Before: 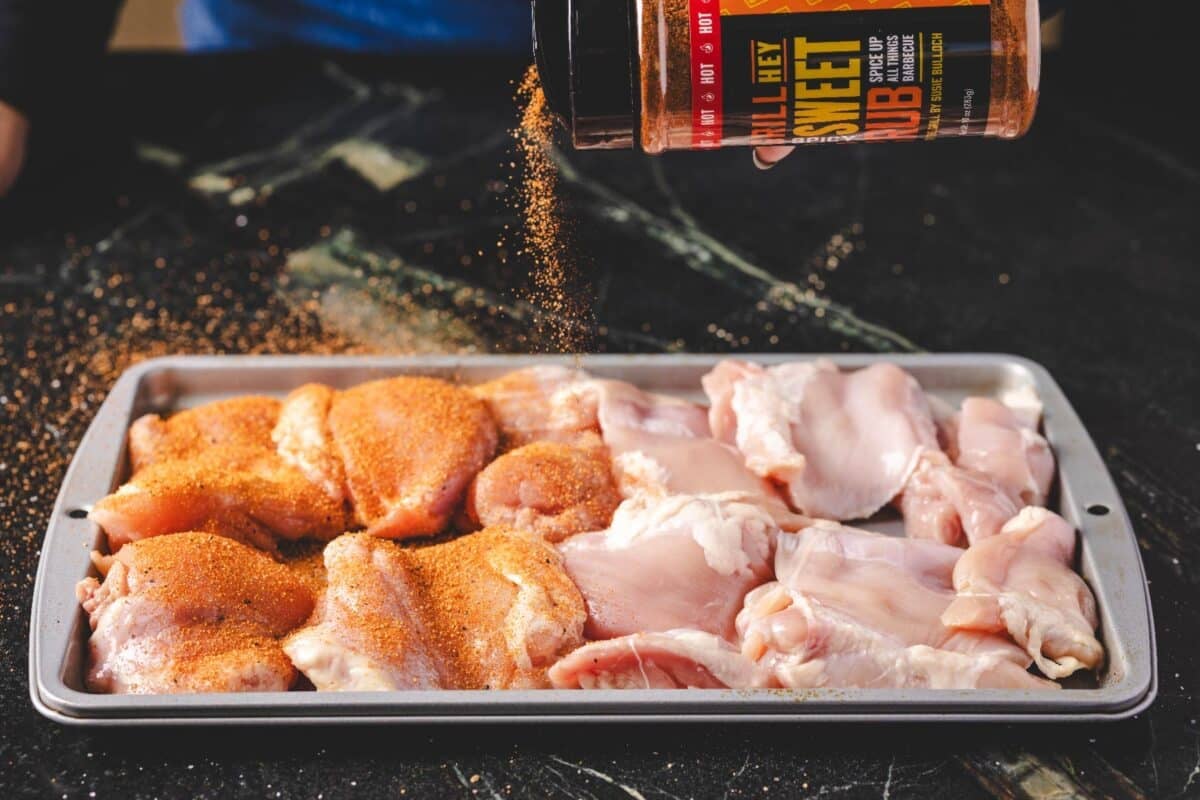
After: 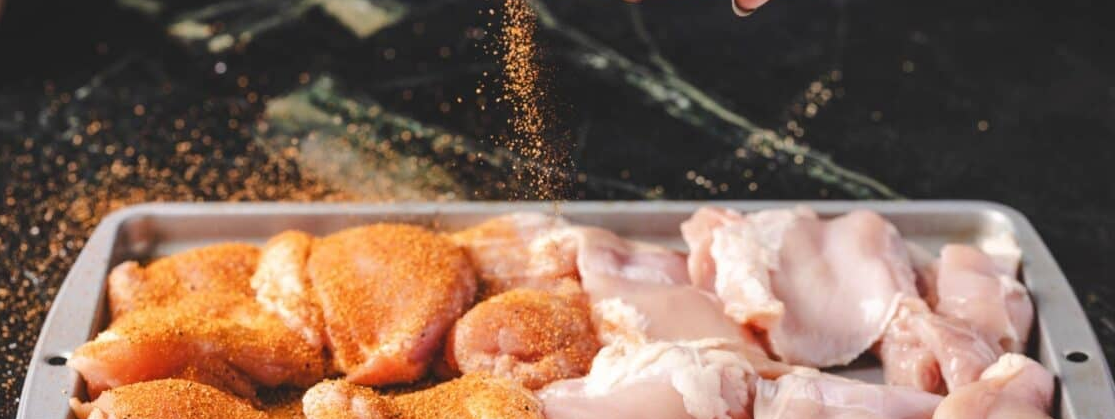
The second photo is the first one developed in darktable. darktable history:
crop: left 1.753%, top 19.228%, right 5.263%, bottom 28.298%
